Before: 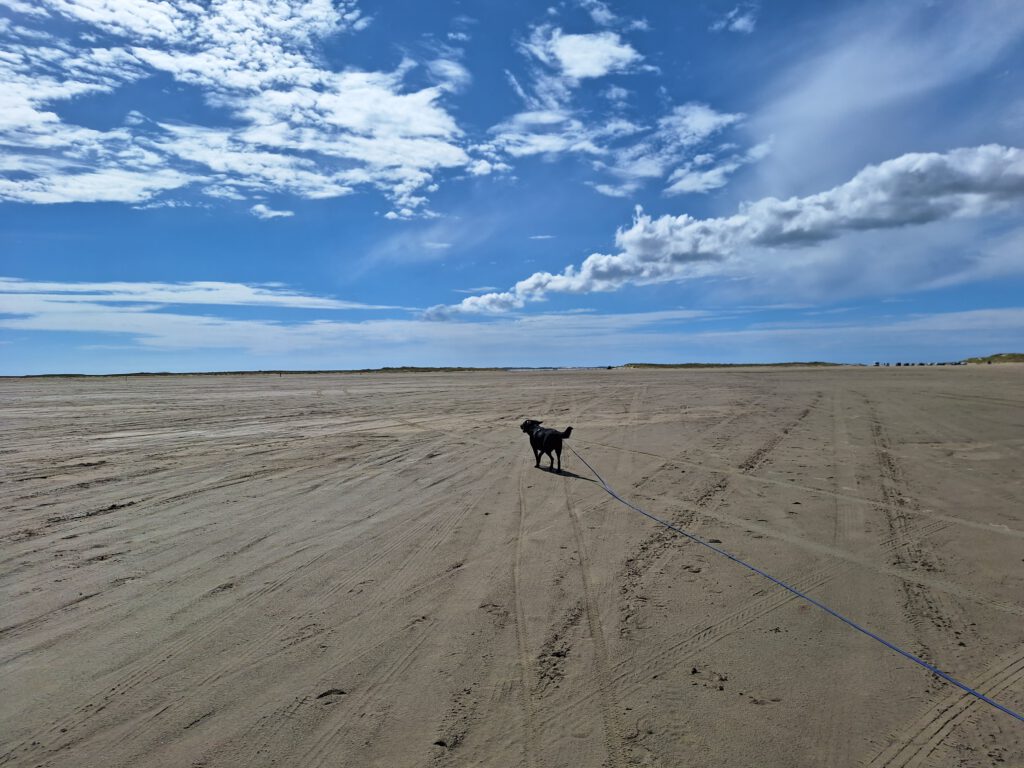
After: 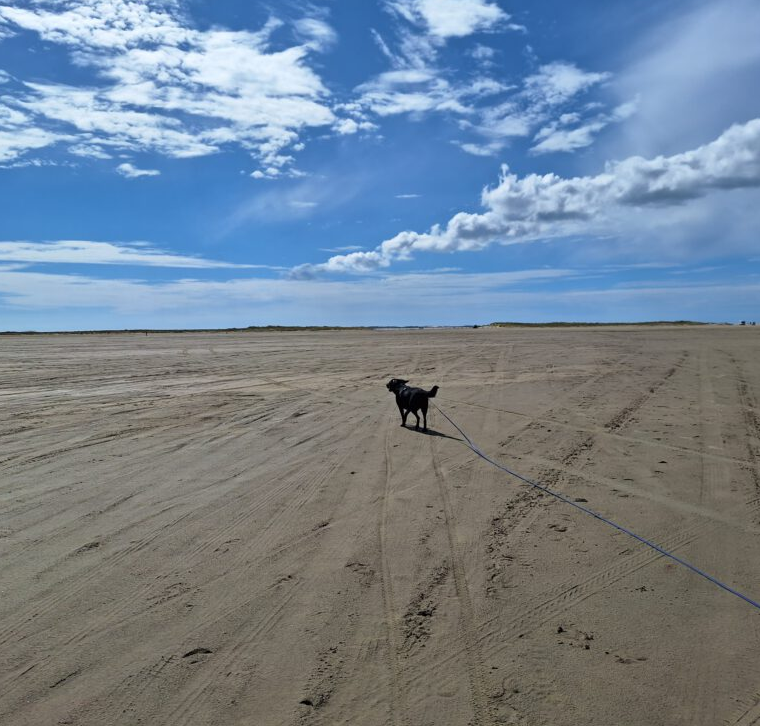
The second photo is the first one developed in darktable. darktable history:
crop and rotate: left 13.151%, top 5.376%, right 12.603%
